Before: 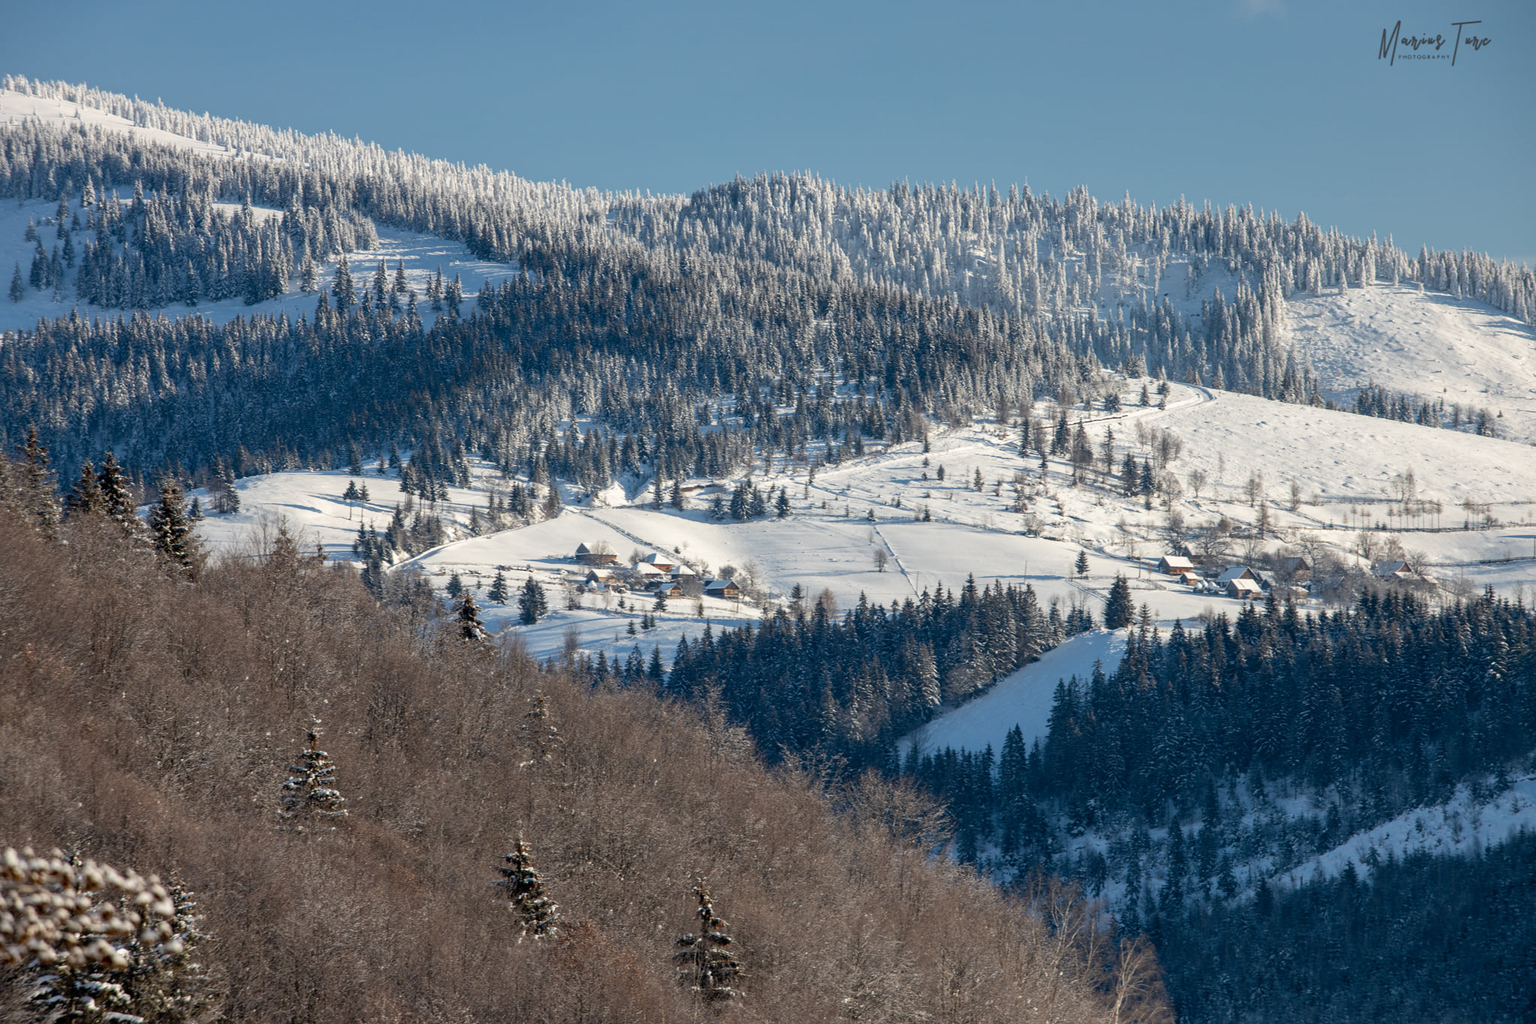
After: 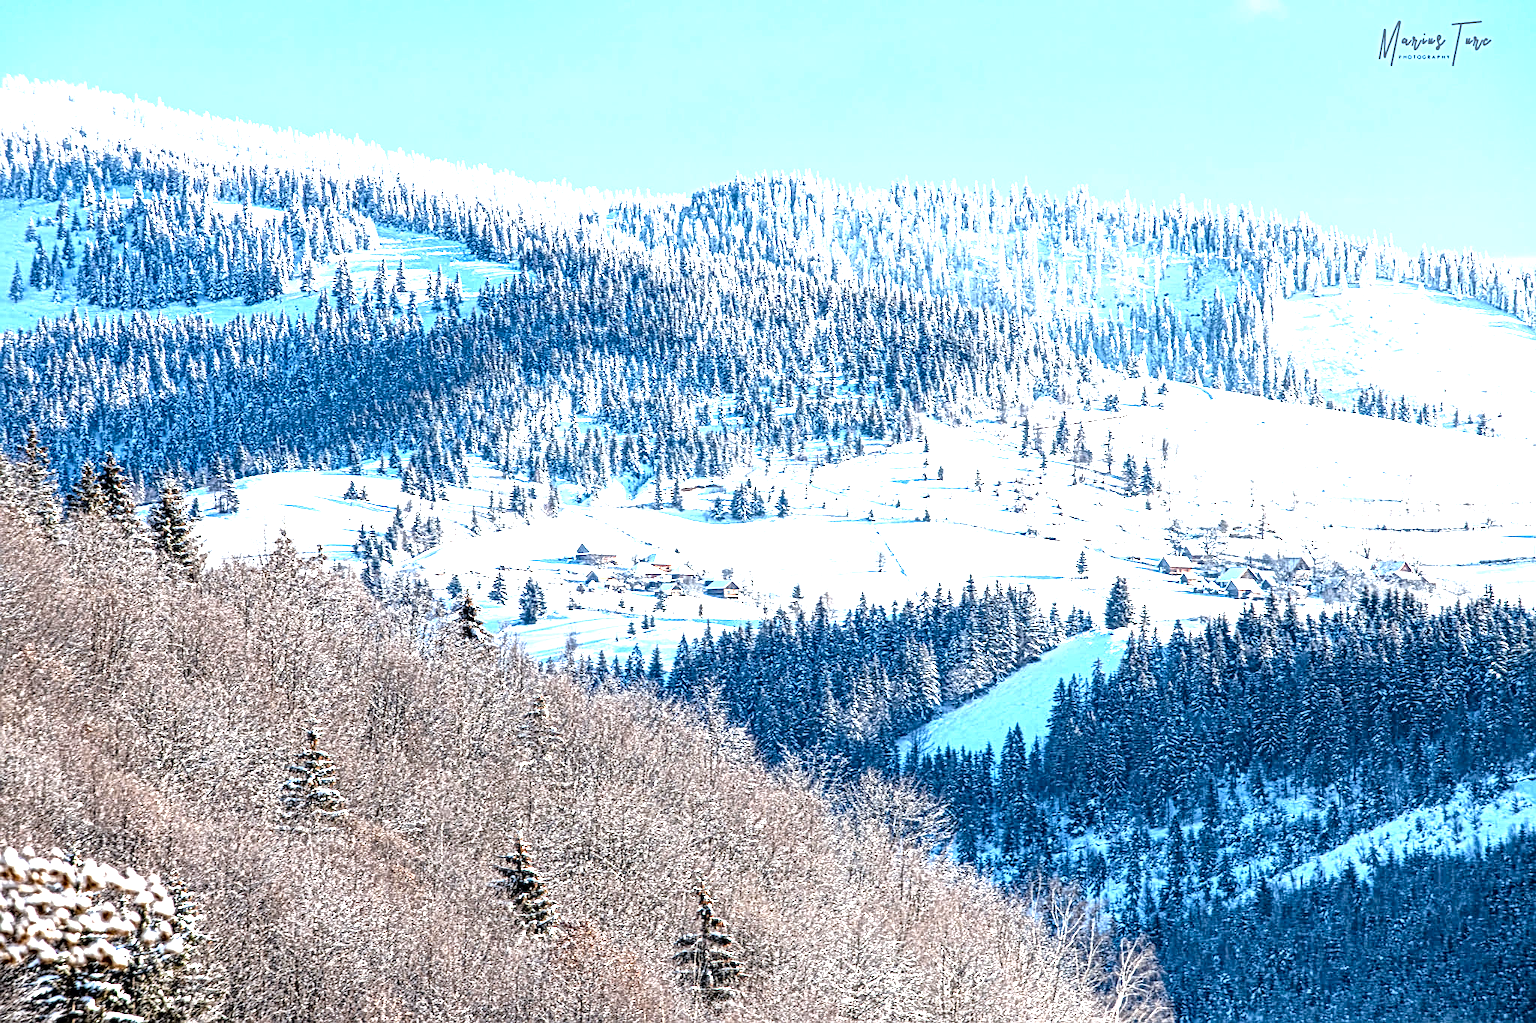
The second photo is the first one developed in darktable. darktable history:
tone equalizer: -8 EV -1.06 EV, -7 EV -1.02 EV, -6 EV -0.852 EV, -5 EV -0.6 EV, -3 EV 0.583 EV, -2 EV 0.869 EV, -1 EV 1 EV, +0 EV 1.06 EV
local contrast: mode bilateral grid, contrast 19, coarseness 3, detail 298%, midtone range 0.2
exposure: black level correction 0, exposure 1.199 EV, compensate exposure bias true, compensate highlight preservation false
color calibration: illuminant custom, x 0.368, y 0.373, temperature 4339.82 K
